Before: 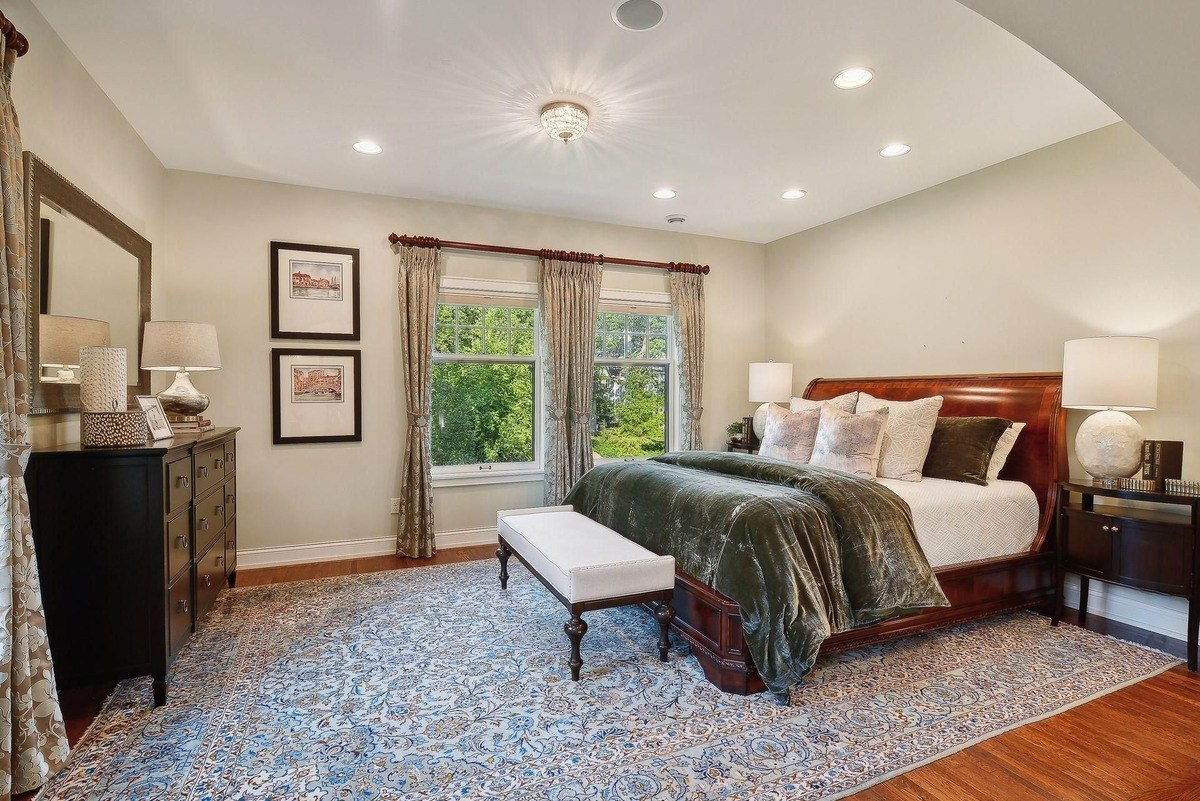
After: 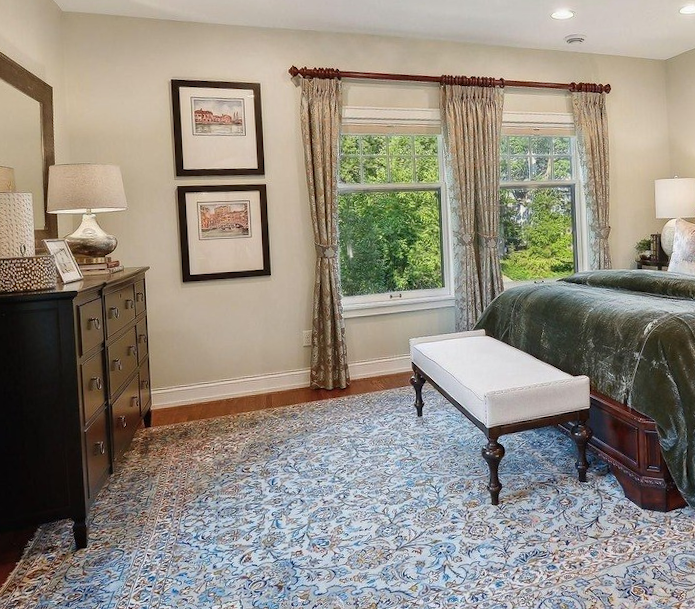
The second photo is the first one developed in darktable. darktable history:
rotate and perspective: rotation -2.56°, automatic cropping off
crop: left 8.966%, top 23.852%, right 34.699%, bottom 4.703%
